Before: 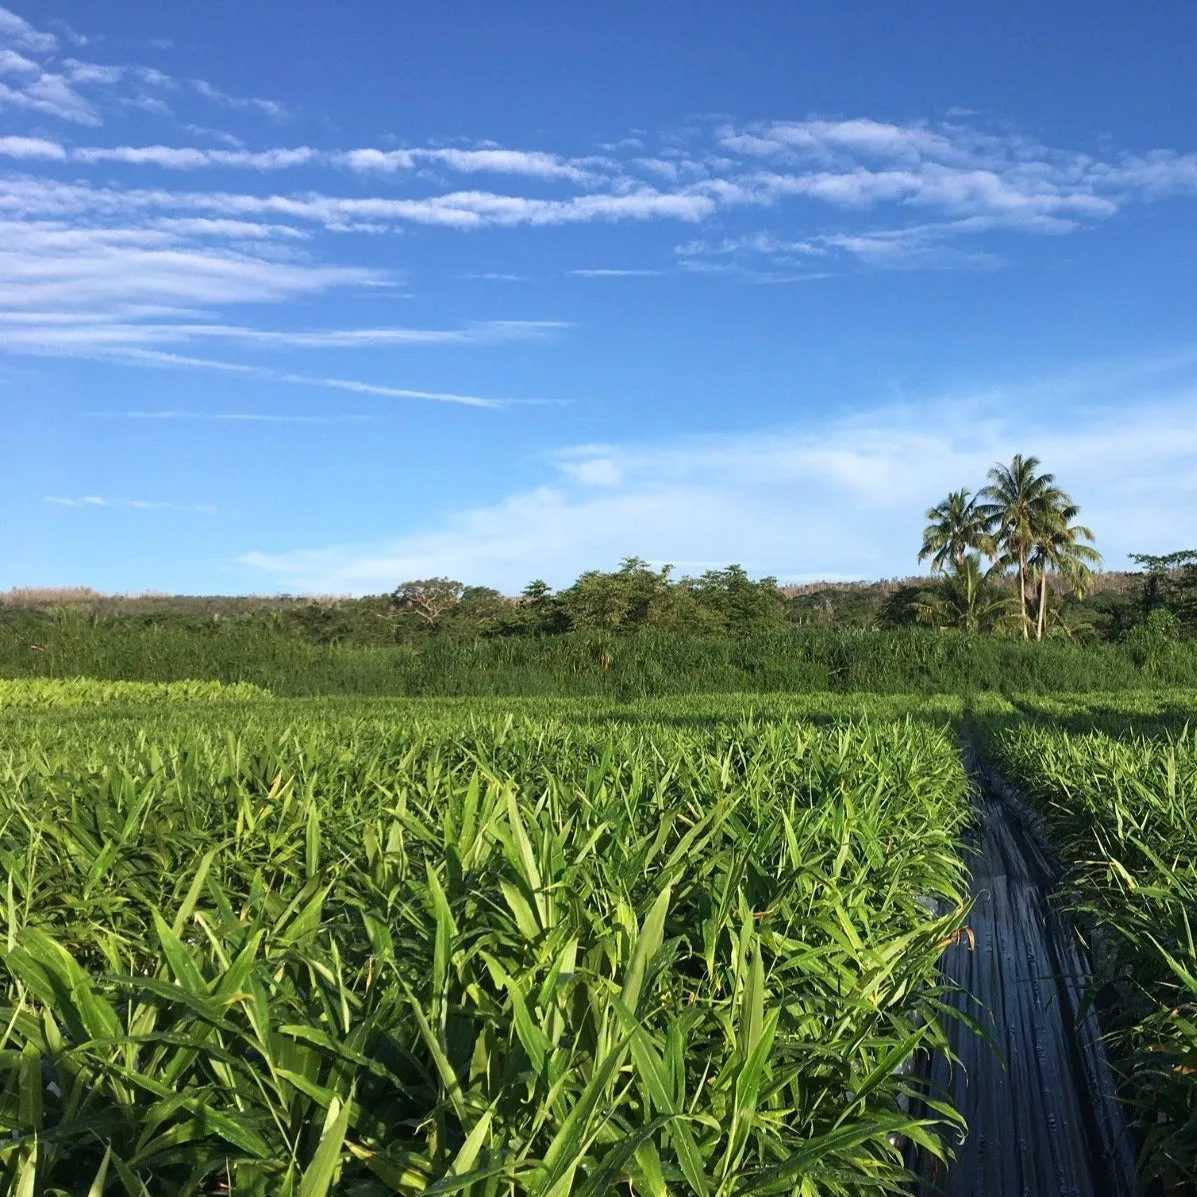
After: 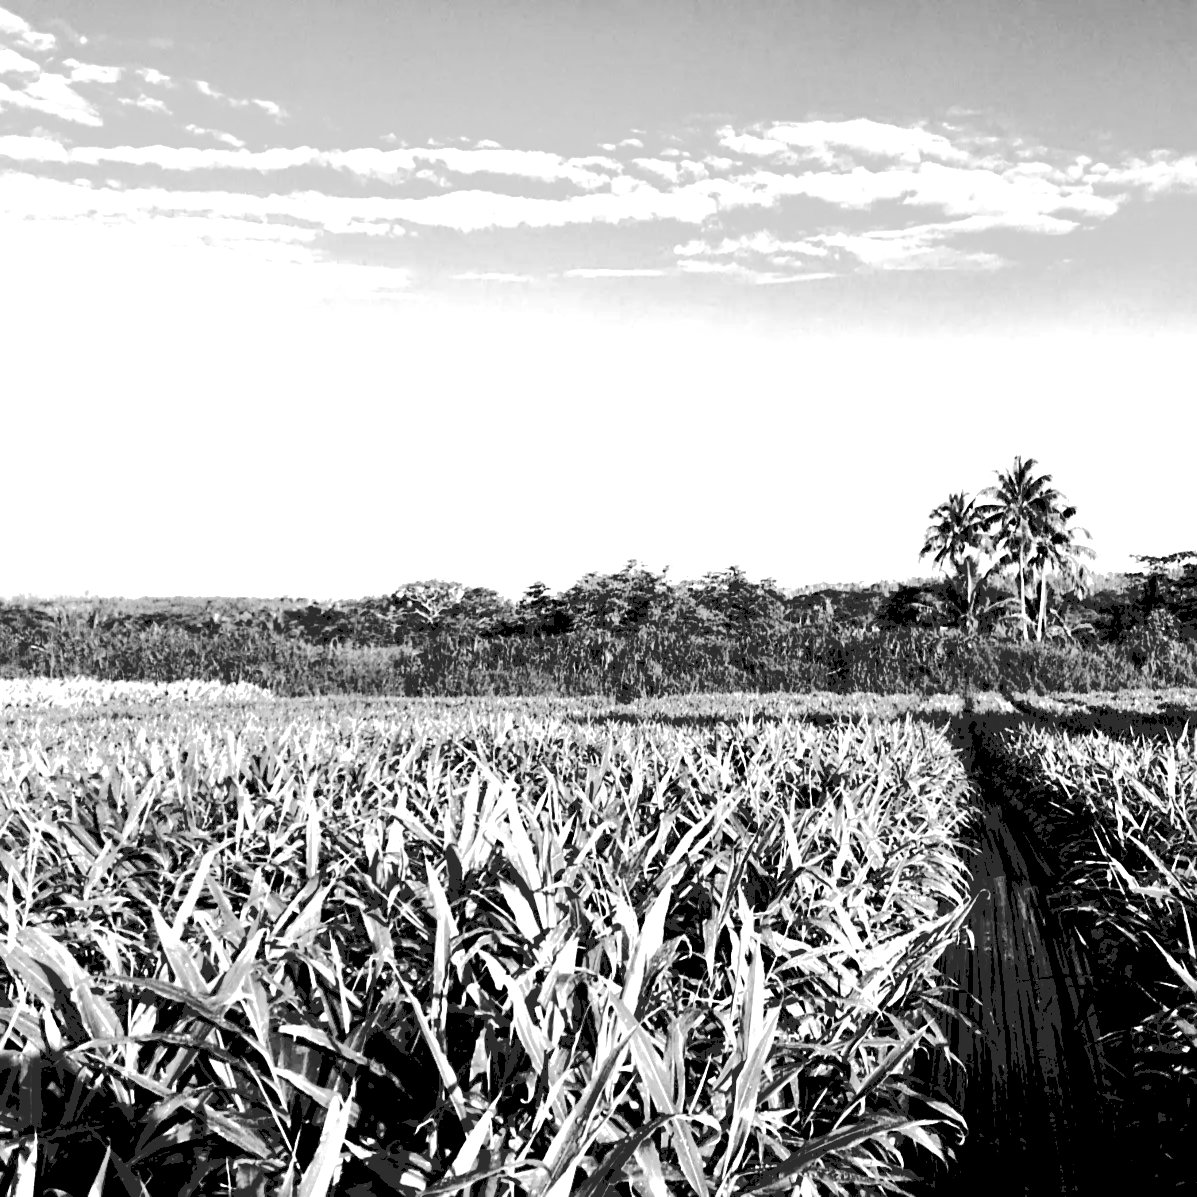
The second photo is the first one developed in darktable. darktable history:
lowpass: radius 0.76, contrast 1.56, saturation 0, unbound 0
sharpen: on, module defaults
color correction: saturation 0.85
color balance: lift [0.991, 1, 1, 1], gamma [0.996, 1, 1, 1], input saturation 98.52%, contrast 20.34%, output saturation 103.72%
white balance: red 1.042, blue 1.17
tone curve: curves: ch0 [(0, 0) (0.003, 0.185) (0.011, 0.185) (0.025, 0.187) (0.044, 0.185) (0.069, 0.185) (0.1, 0.18) (0.136, 0.18) (0.177, 0.179) (0.224, 0.202) (0.277, 0.252) (0.335, 0.343) (0.399, 0.452) (0.468, 0.553) (0.543, 0.643) (0.623, 0.717) (0.709, 0.778) (0.801, 0.82) (0.898, 0.856) (1, 1)], preserve colors none
exposure: black level correction 0.012, exposure 0.7 EV, compensate exposure bias true, compensate highlight preservation false
